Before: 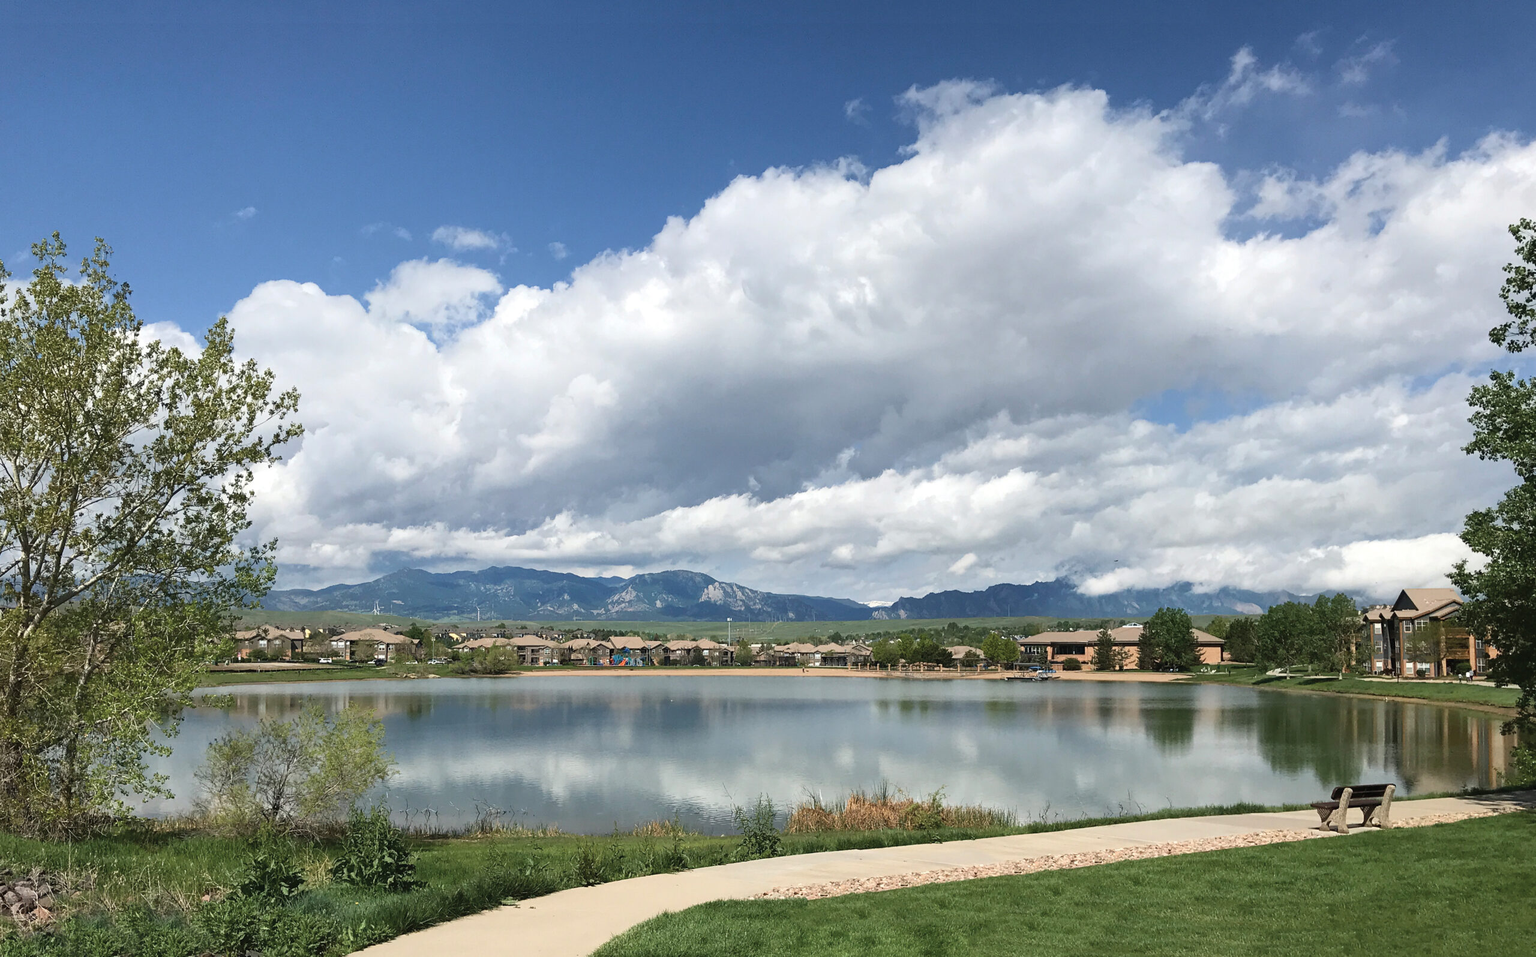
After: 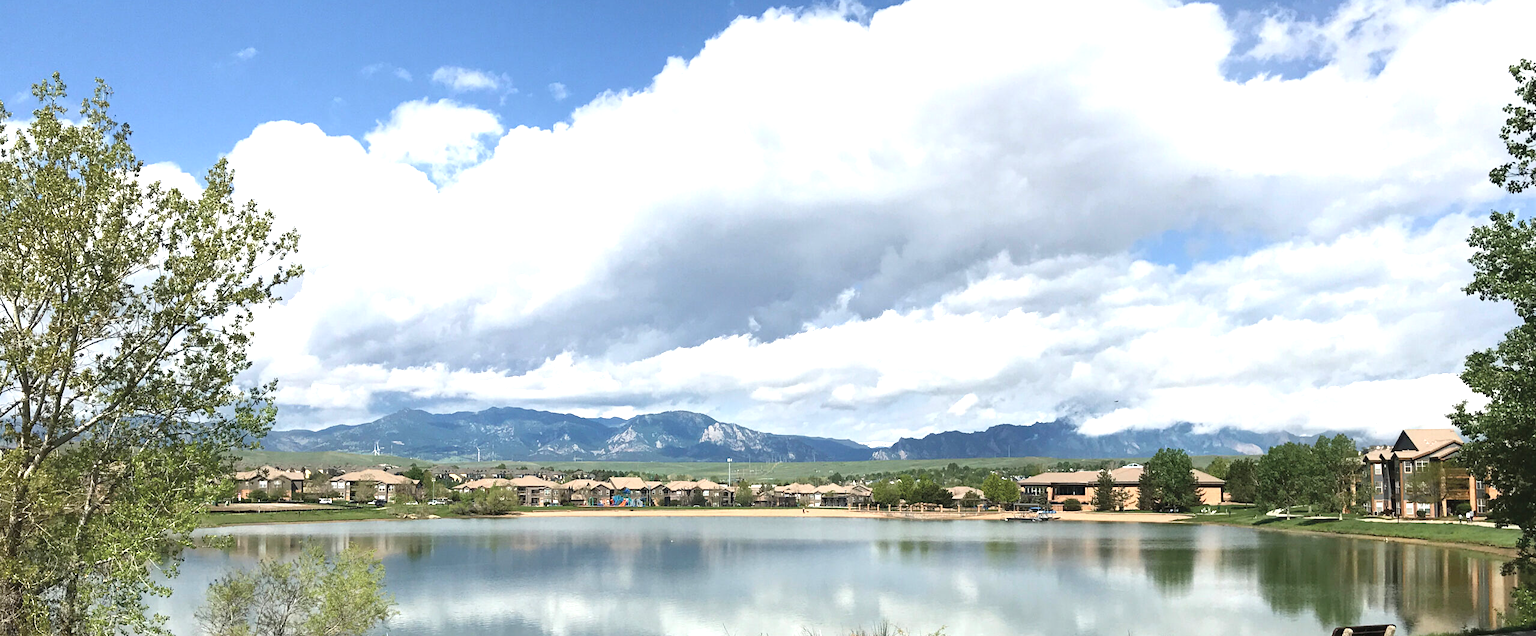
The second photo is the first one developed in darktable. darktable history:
exposure: exposure 0.77 EV, compensate highlight preservation false
crop: top 16.727%, bottom 16.727%
